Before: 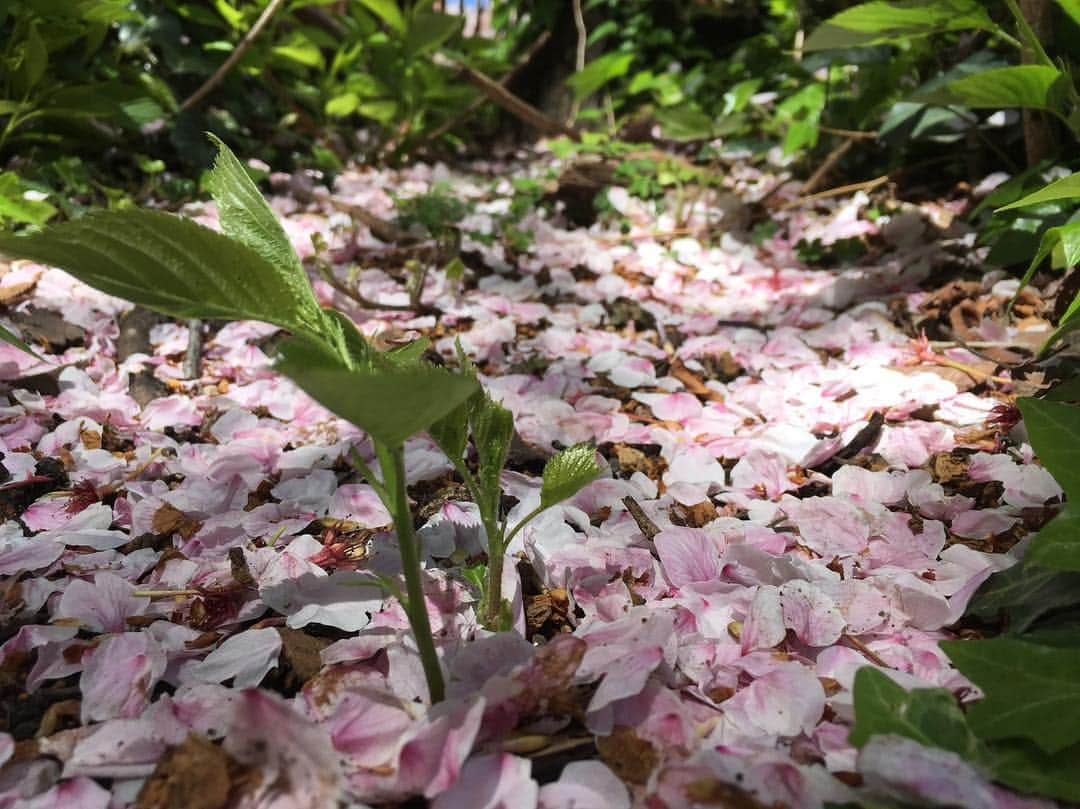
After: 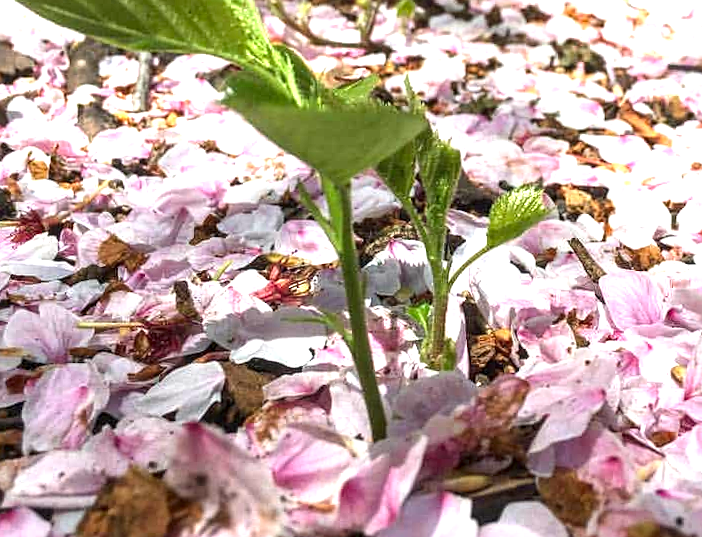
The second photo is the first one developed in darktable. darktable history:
exposure: black level correction 0, exposure 1.199 EV, compensate highlight preservation false
crop and rotate: angle -1.22°, left 3.601%, top 31.69%, right 29.534%
contrast brightness saturation: contrast 0.083, saturation 0.197
sharpen: amount 0.2
local contrast: detail 130%
